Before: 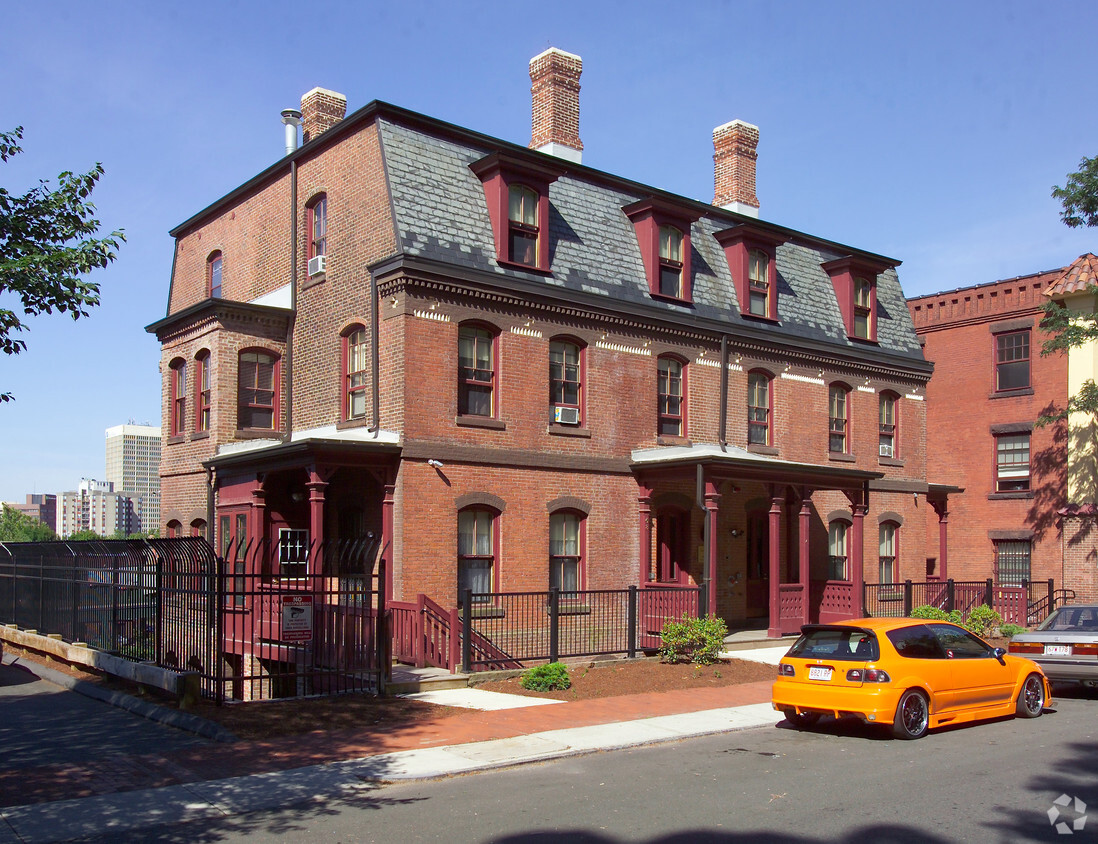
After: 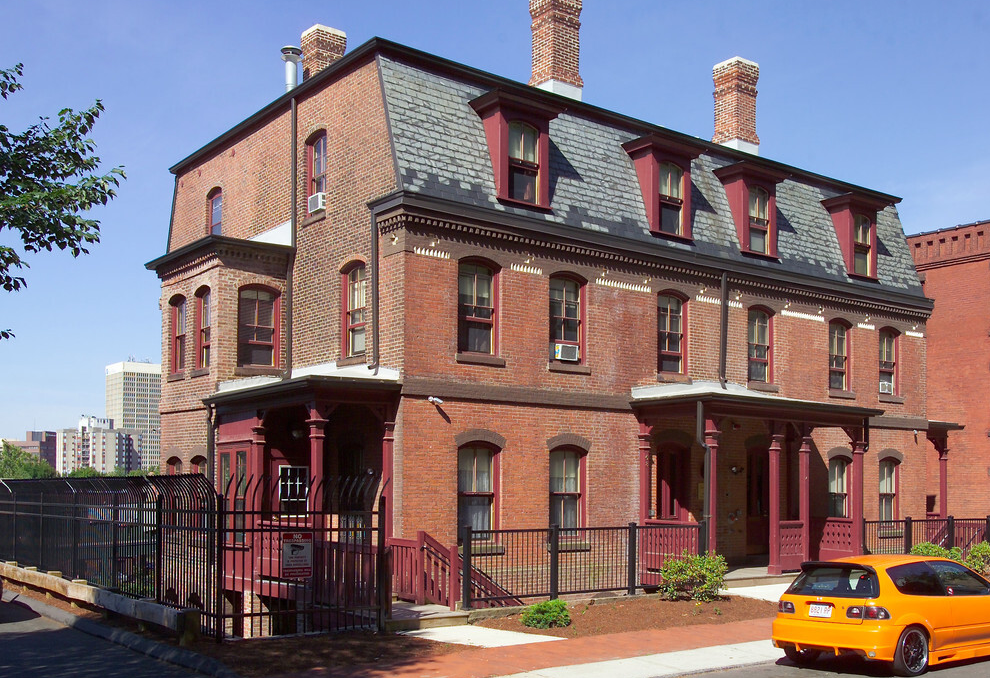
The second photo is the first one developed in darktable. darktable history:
crop: top 7.505%, right 9.793%, bottom 12.077%
